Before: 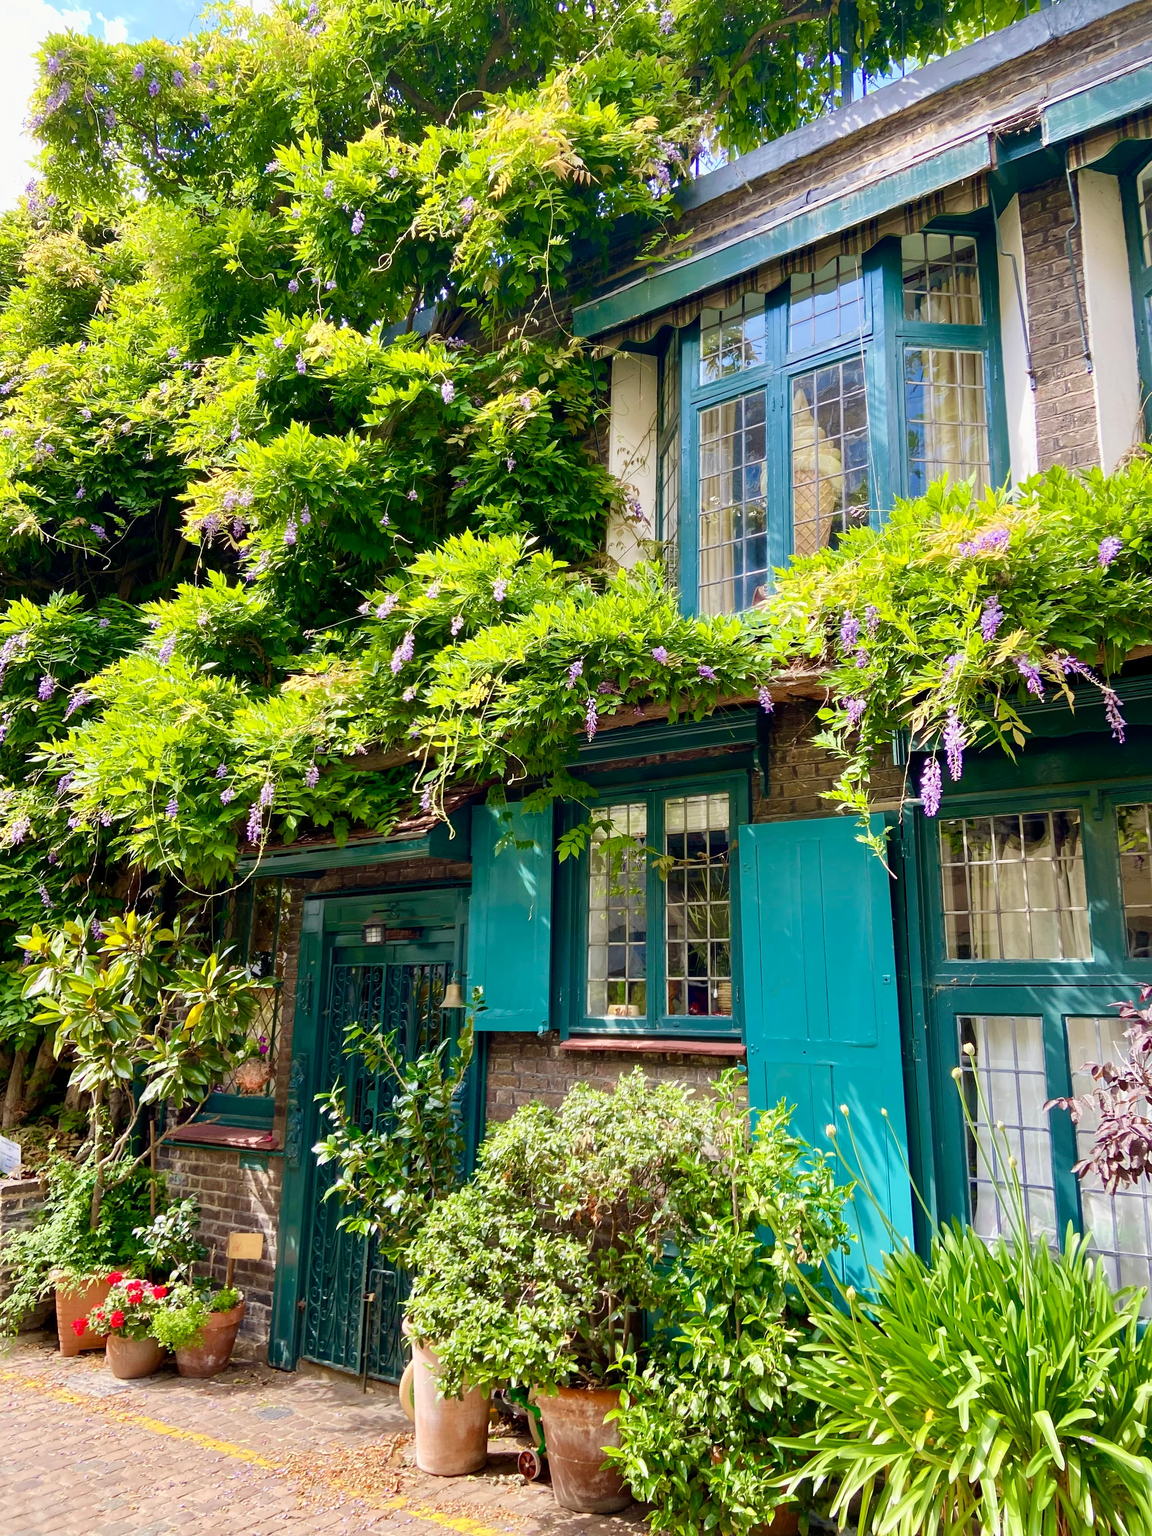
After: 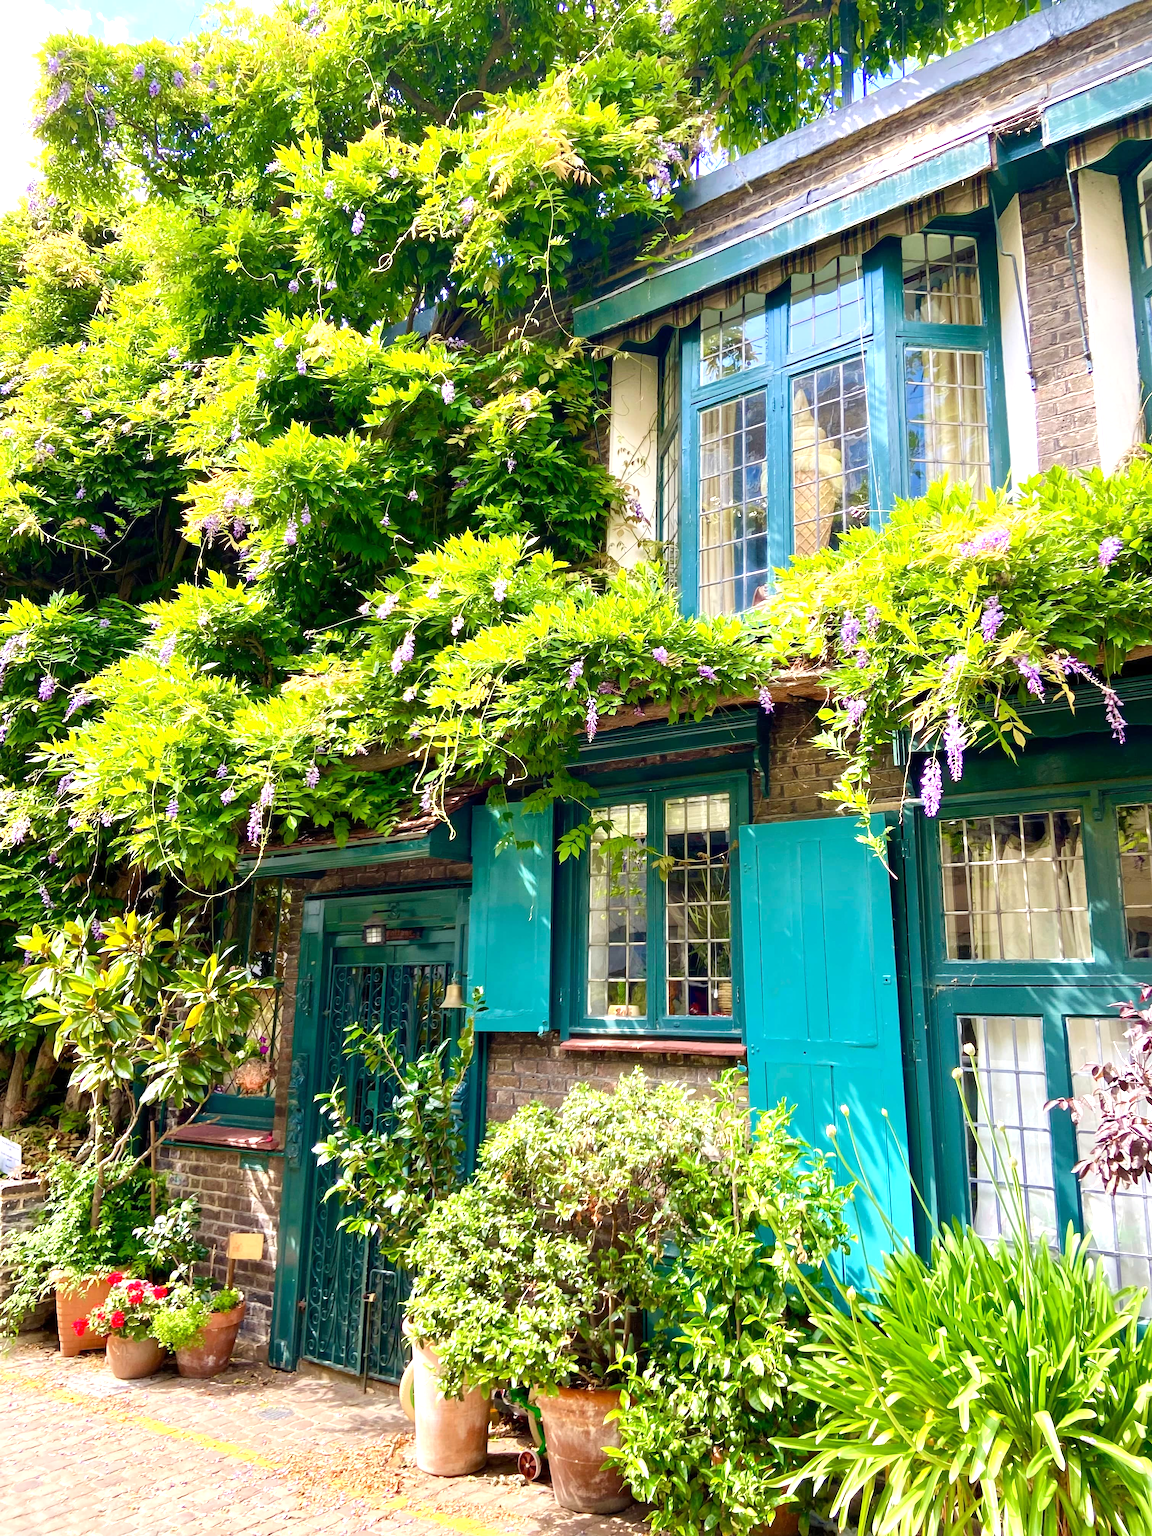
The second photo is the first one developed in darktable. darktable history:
exposure: exposure 0.664 EV, compensate highlight preservation false
